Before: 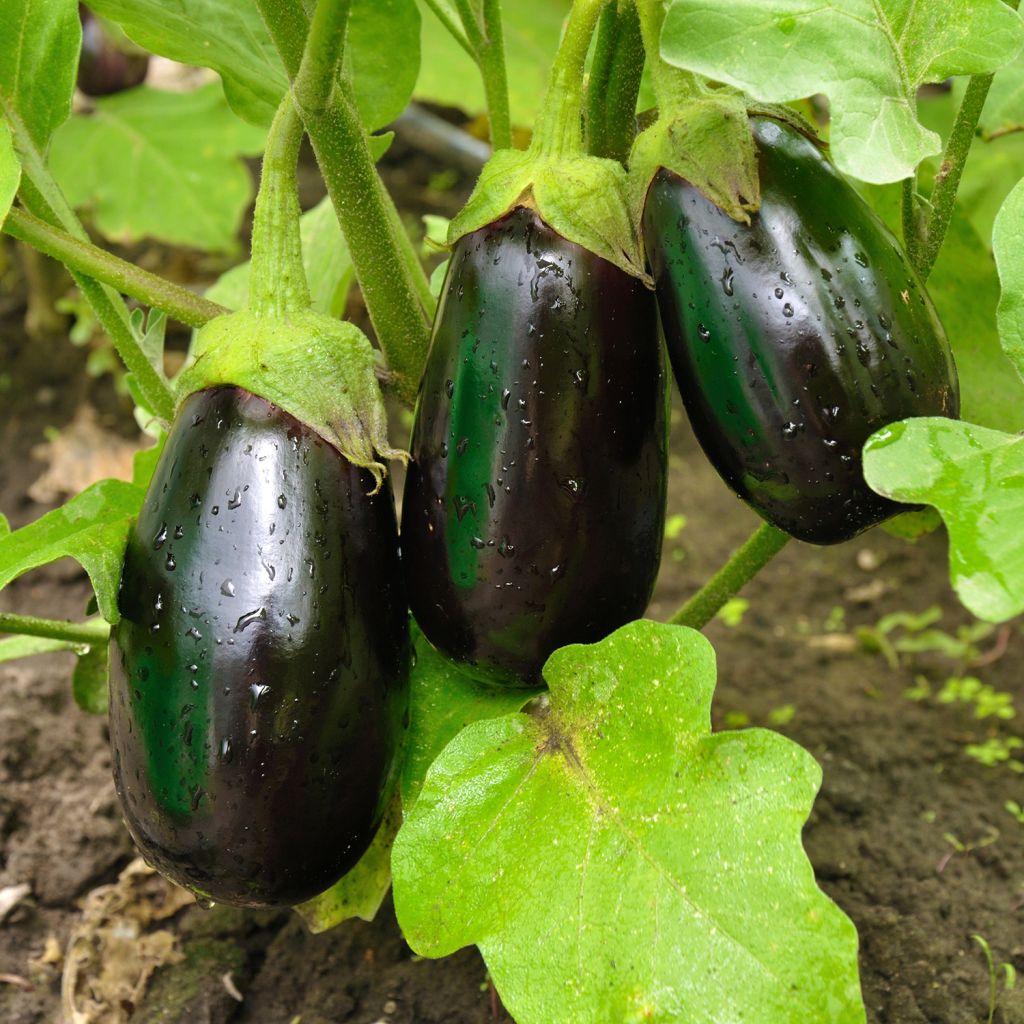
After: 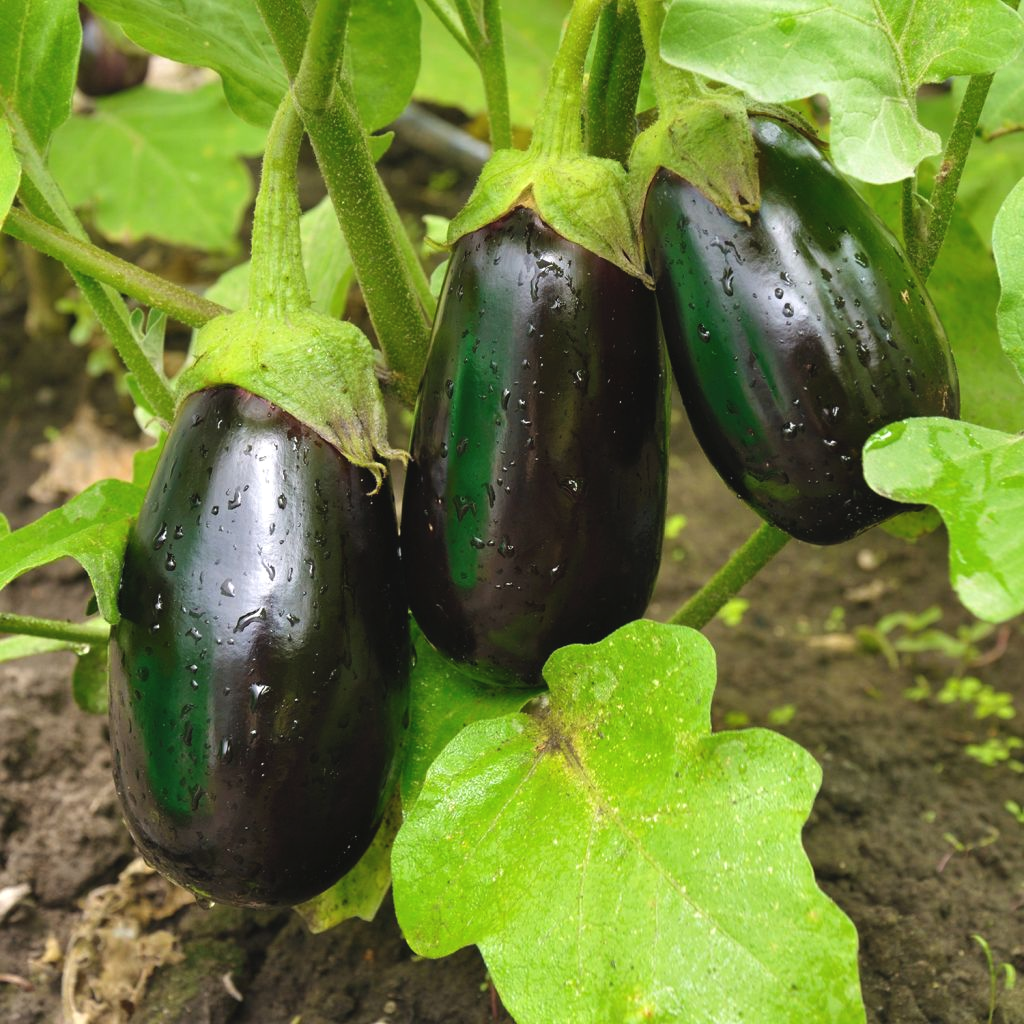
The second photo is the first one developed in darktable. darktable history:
exposure: black level correction -0.004, exposure 0.058 EV, compensate exposure bias true, compensate highlight preservation false
